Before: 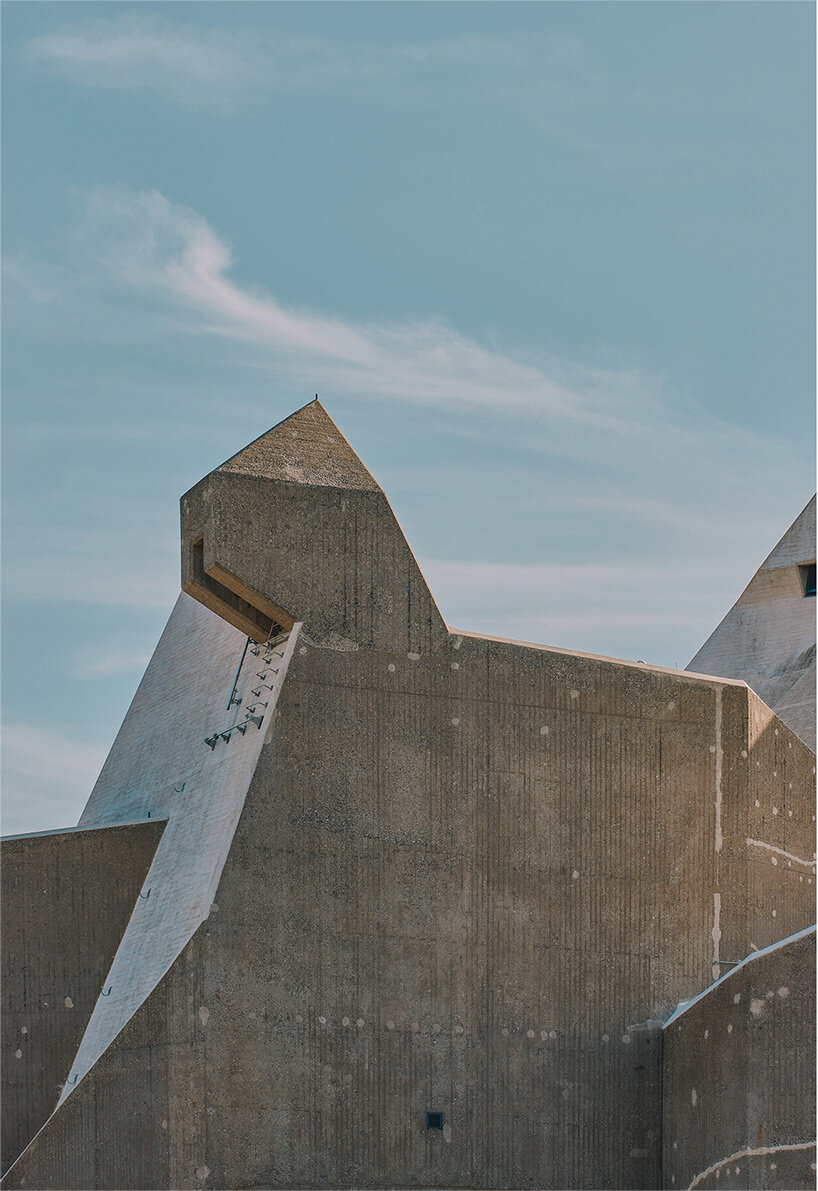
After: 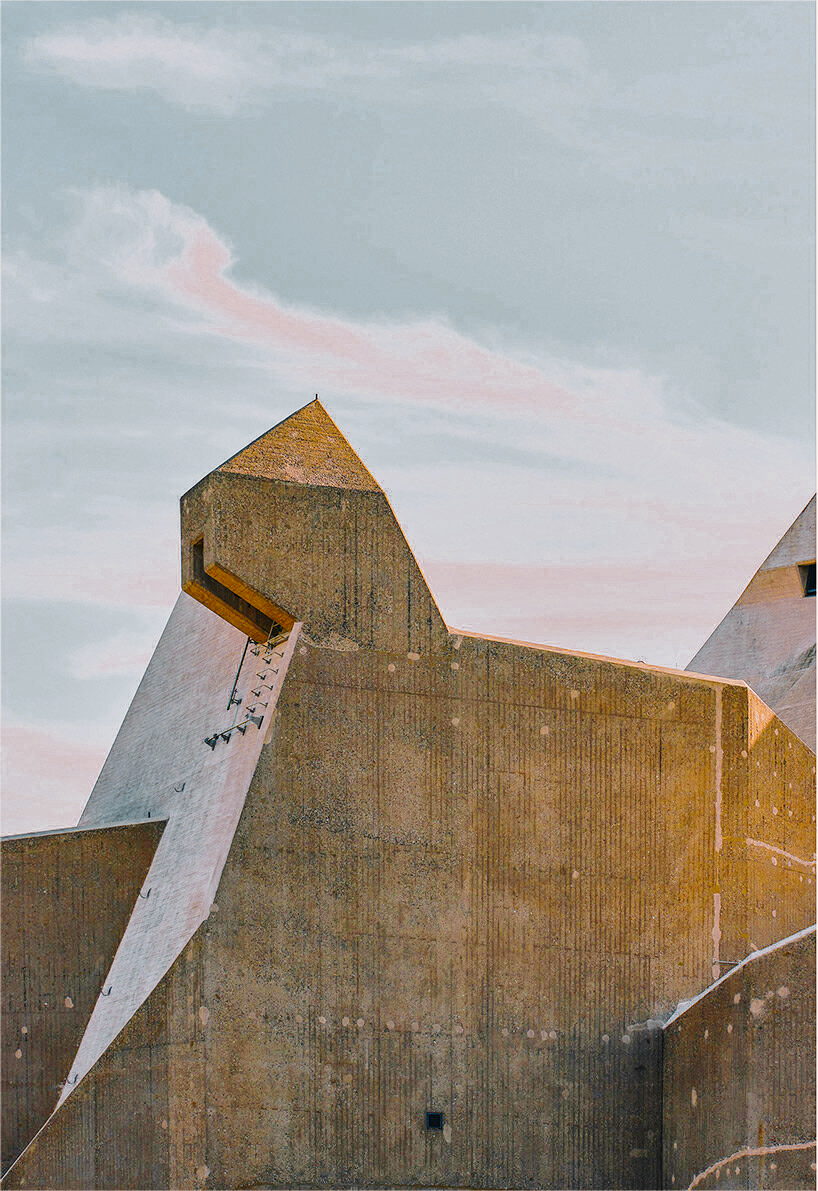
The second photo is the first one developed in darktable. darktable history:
base curve: curves: ch0 [(0, 0) (0.028, 0.03) (0.121, 0.232) (0.46, 0.748) (0.859, 0.968) (1, 1)], preserve colors none
color zones: curves: ch0 [(0.035, 0.242) (0.25, 0.5) (0.384, 0.214) (0.488, 0.255) (0.75, 0.5)]; ch1 [(0.063, 0.379) (0.25, 0.5) (0.354, 0.201) (0.489, 0.085) (0.729, 0.271)]; ch2 [(0.25, 0.5) (0.38, 0.517) (0.442, 0.51) (0.735, 0.456)]
color balance rgb: highlights gain › chroma 4.596%, highlights gain › hue 34.13°, global offset › luminance -0.484%, linear chroma grading › global chroma 0.442%, perceptual saturation grading › global saturation 29.387%, global vibrance 44.851%
